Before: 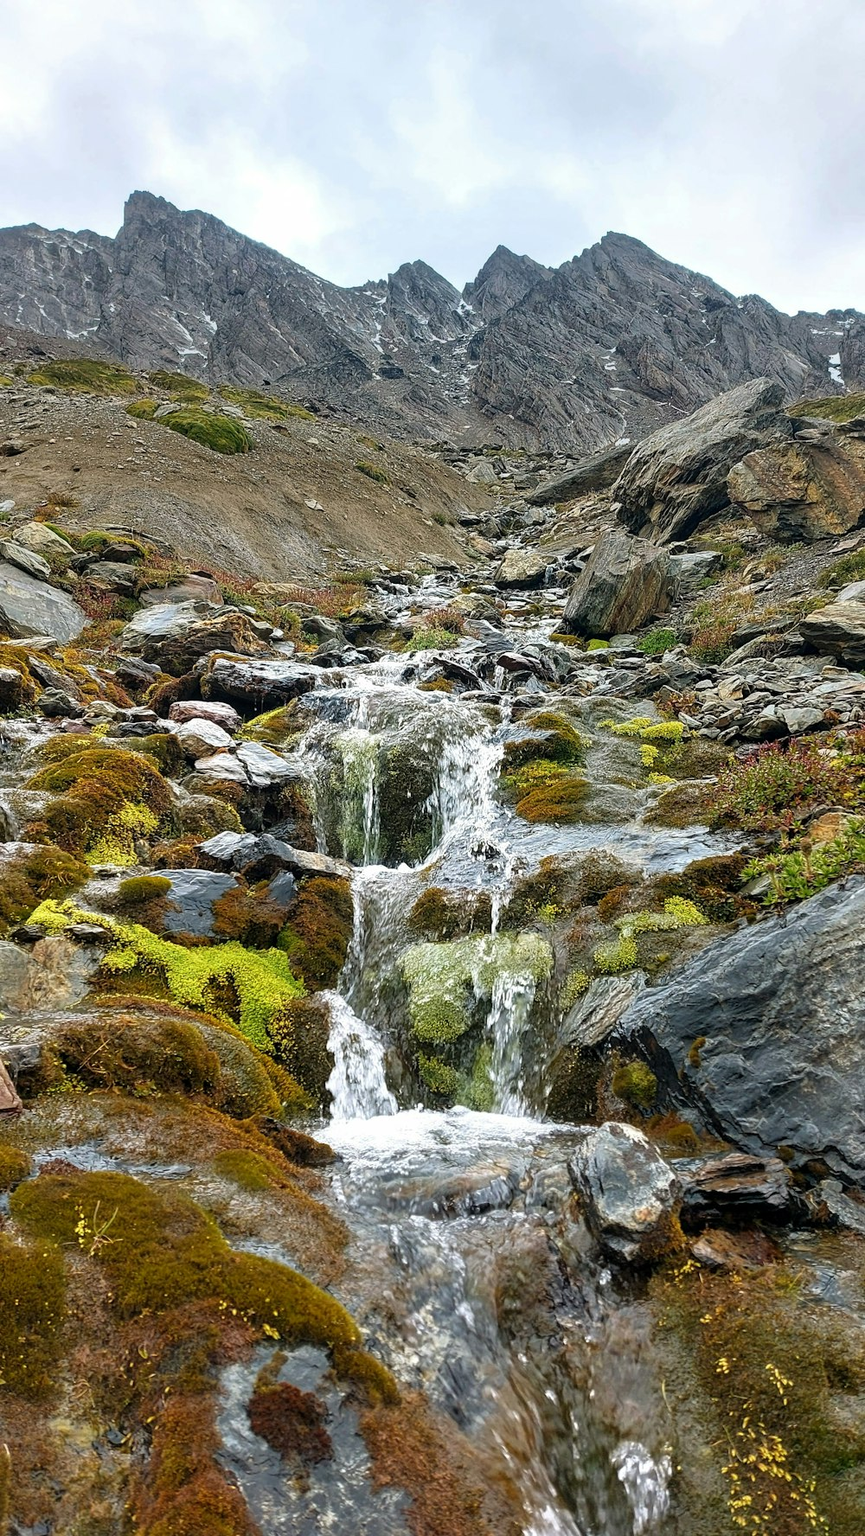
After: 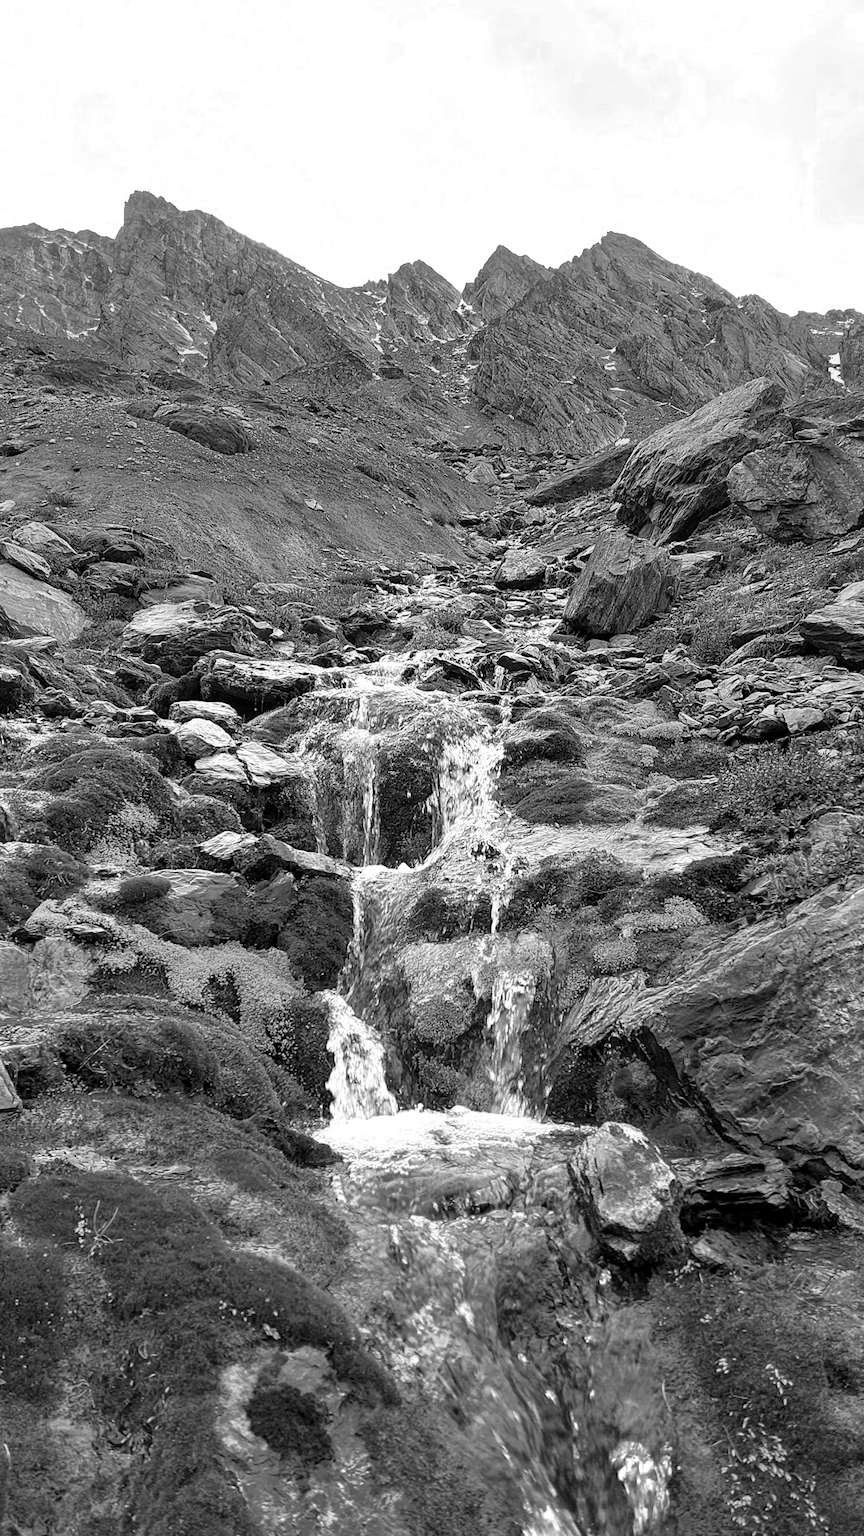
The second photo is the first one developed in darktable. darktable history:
exposure: black level correction 0.001, exposure 0.016 EV, compensate exposure bias true, compensate highlight preservation false
color zones: curves: ch0 [(0, 0.613) (0.01, 0.613) (0.245, 0.448) (0.498, 0.529) (0.642, 0.665) (0.879, 0.777) (0.99, 0.613)]; ch1 [(0, 0) (0.143, 0) (0.286, 0) (0.429, 0) (0.571, 0) (0.714, 0) (0.857, 0)]
